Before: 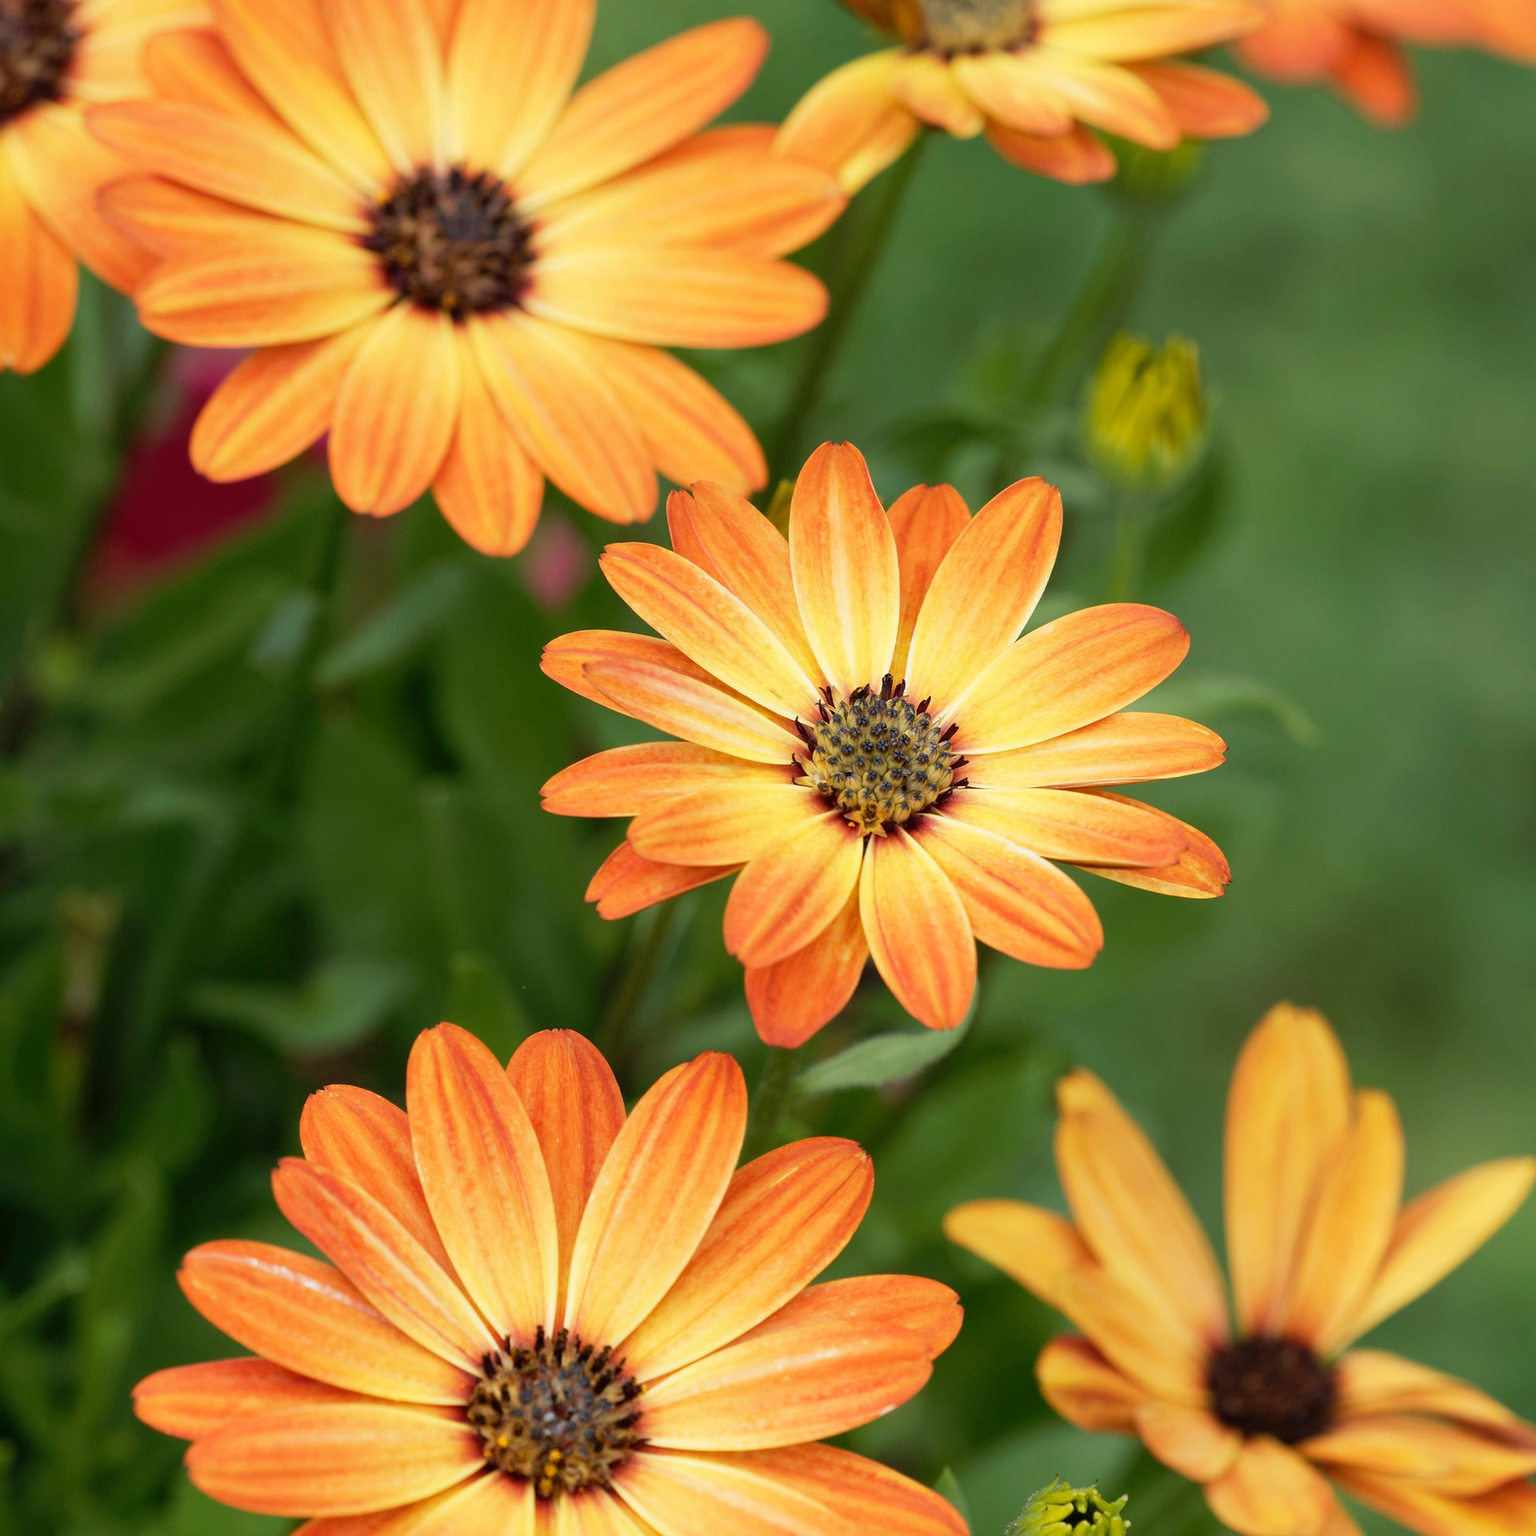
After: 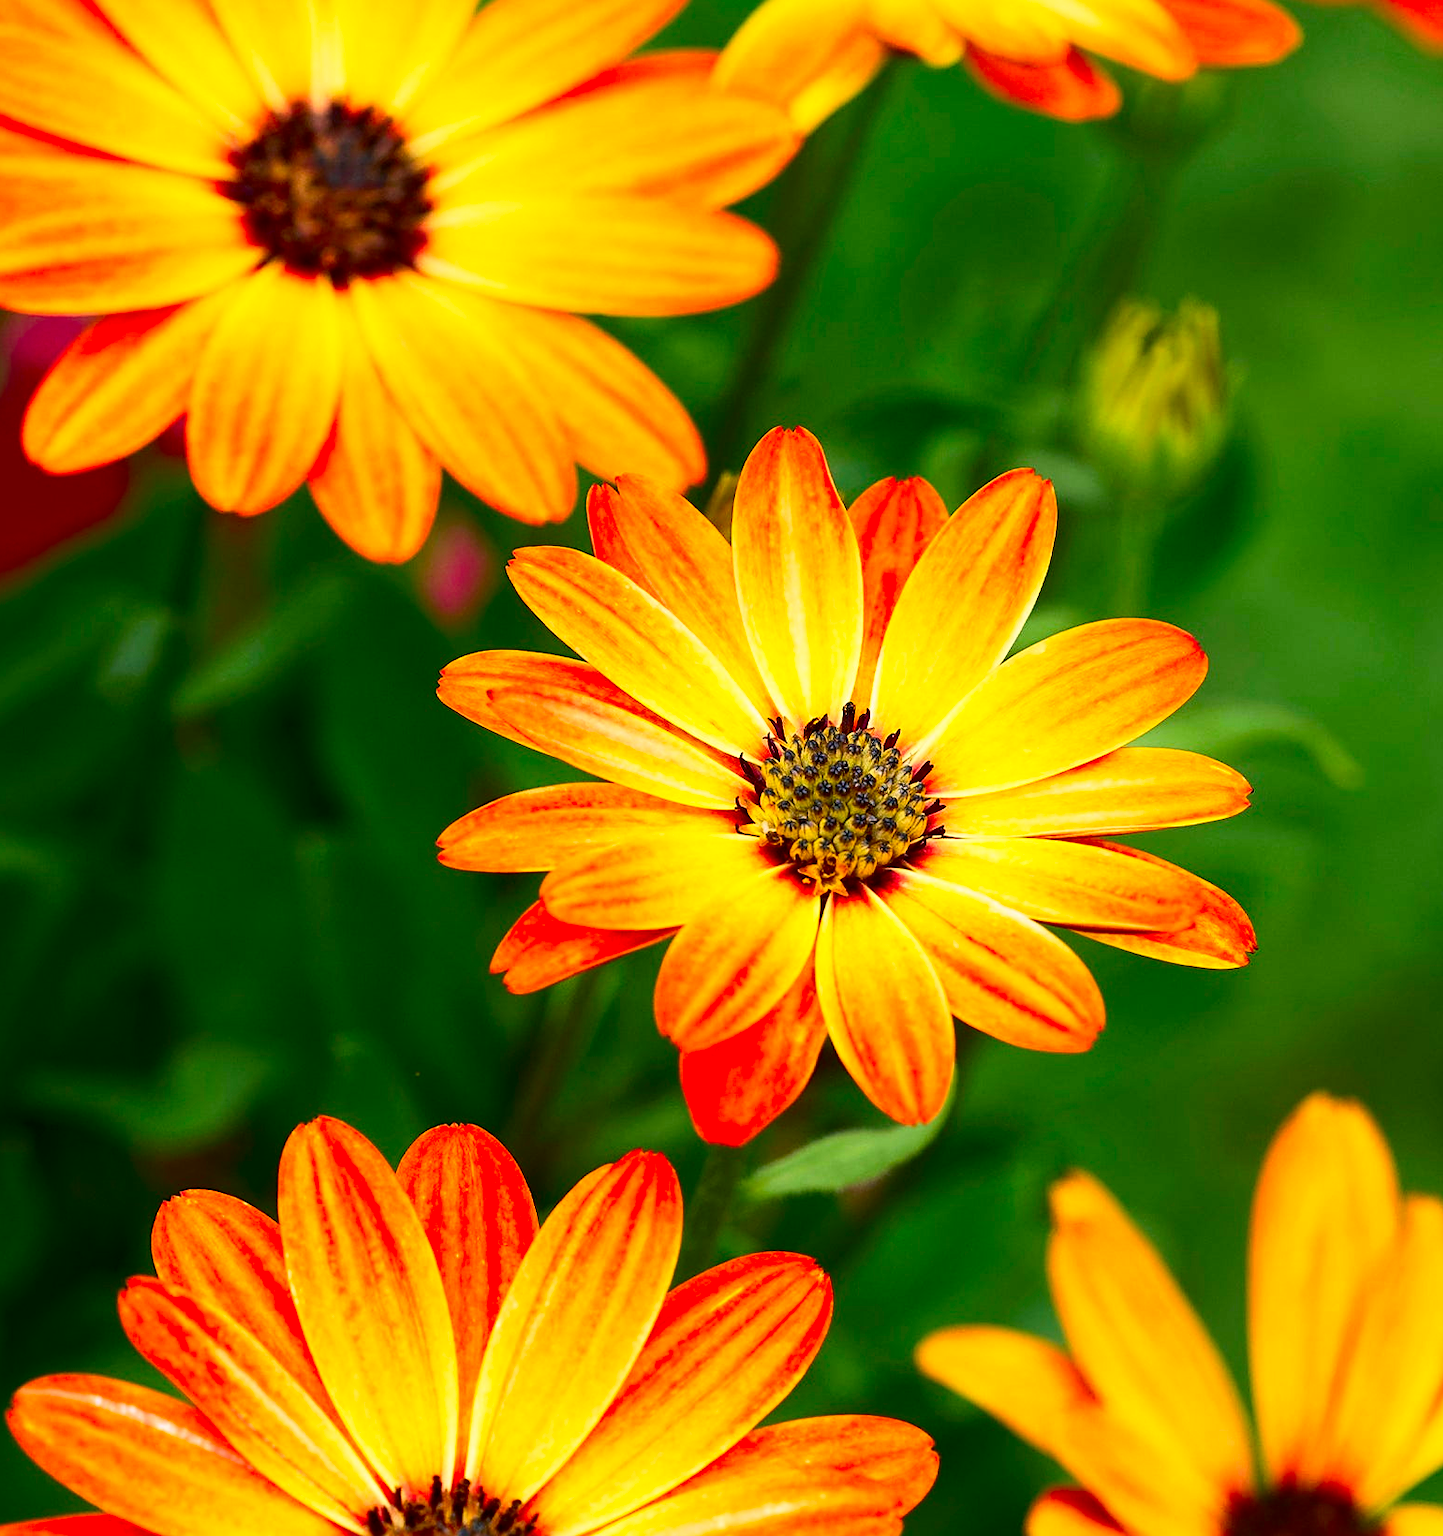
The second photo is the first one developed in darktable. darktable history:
sharpen: on, module defaults
tone equalizer: on, module defaults
contrast brightness saturation: contrast 0.26, brightness 0.02, saturation 0.87
crop: left 11.225%, top 5.381%, right 9.565%, bottom 10.314%
